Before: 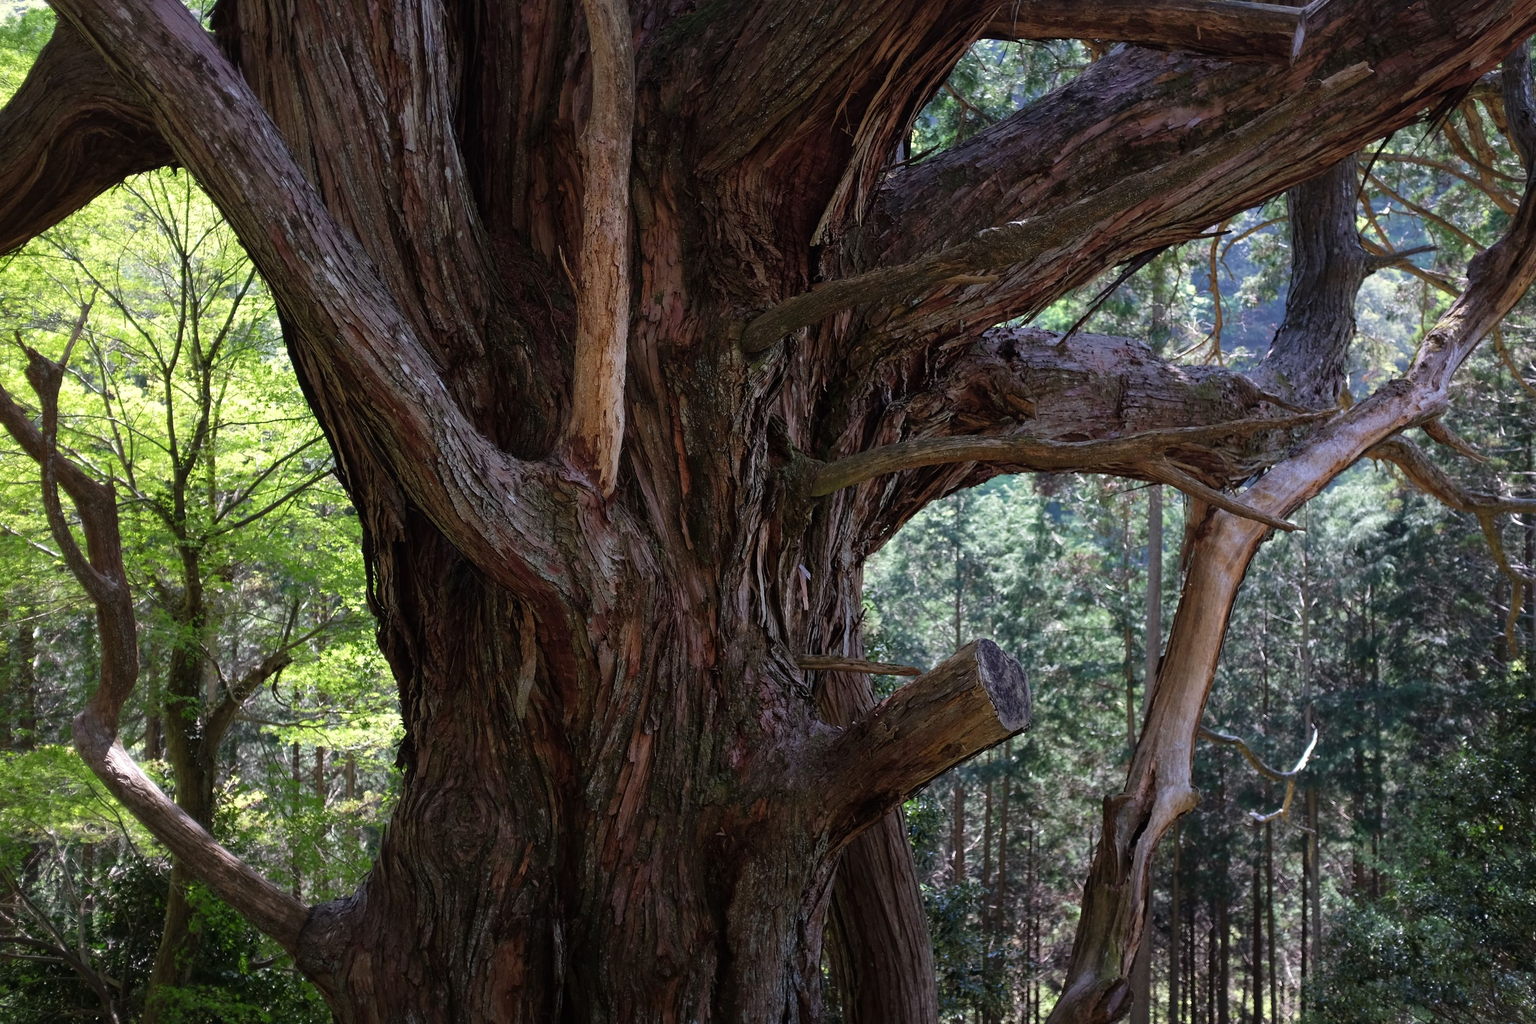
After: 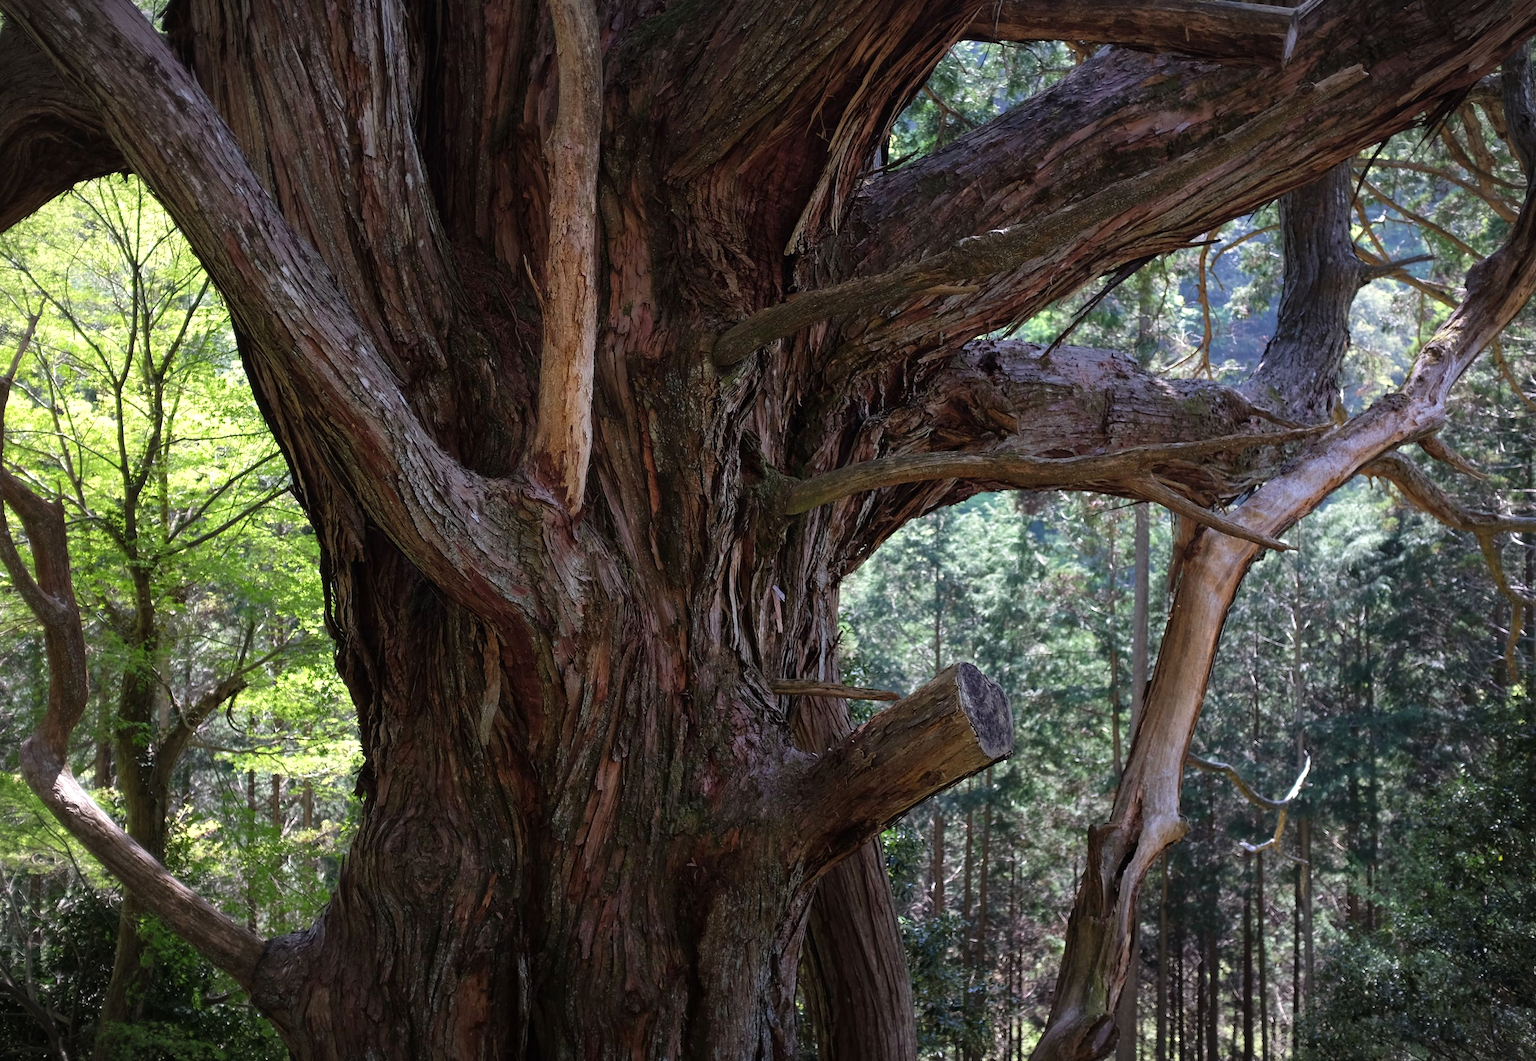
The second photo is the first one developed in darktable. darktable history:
exposure: exposure 0.187 EV, compensate highlight preservation false
vignetting: fall-off start 99.92%, width/height ratio 1.325
crop and rotate: left 3.521%
